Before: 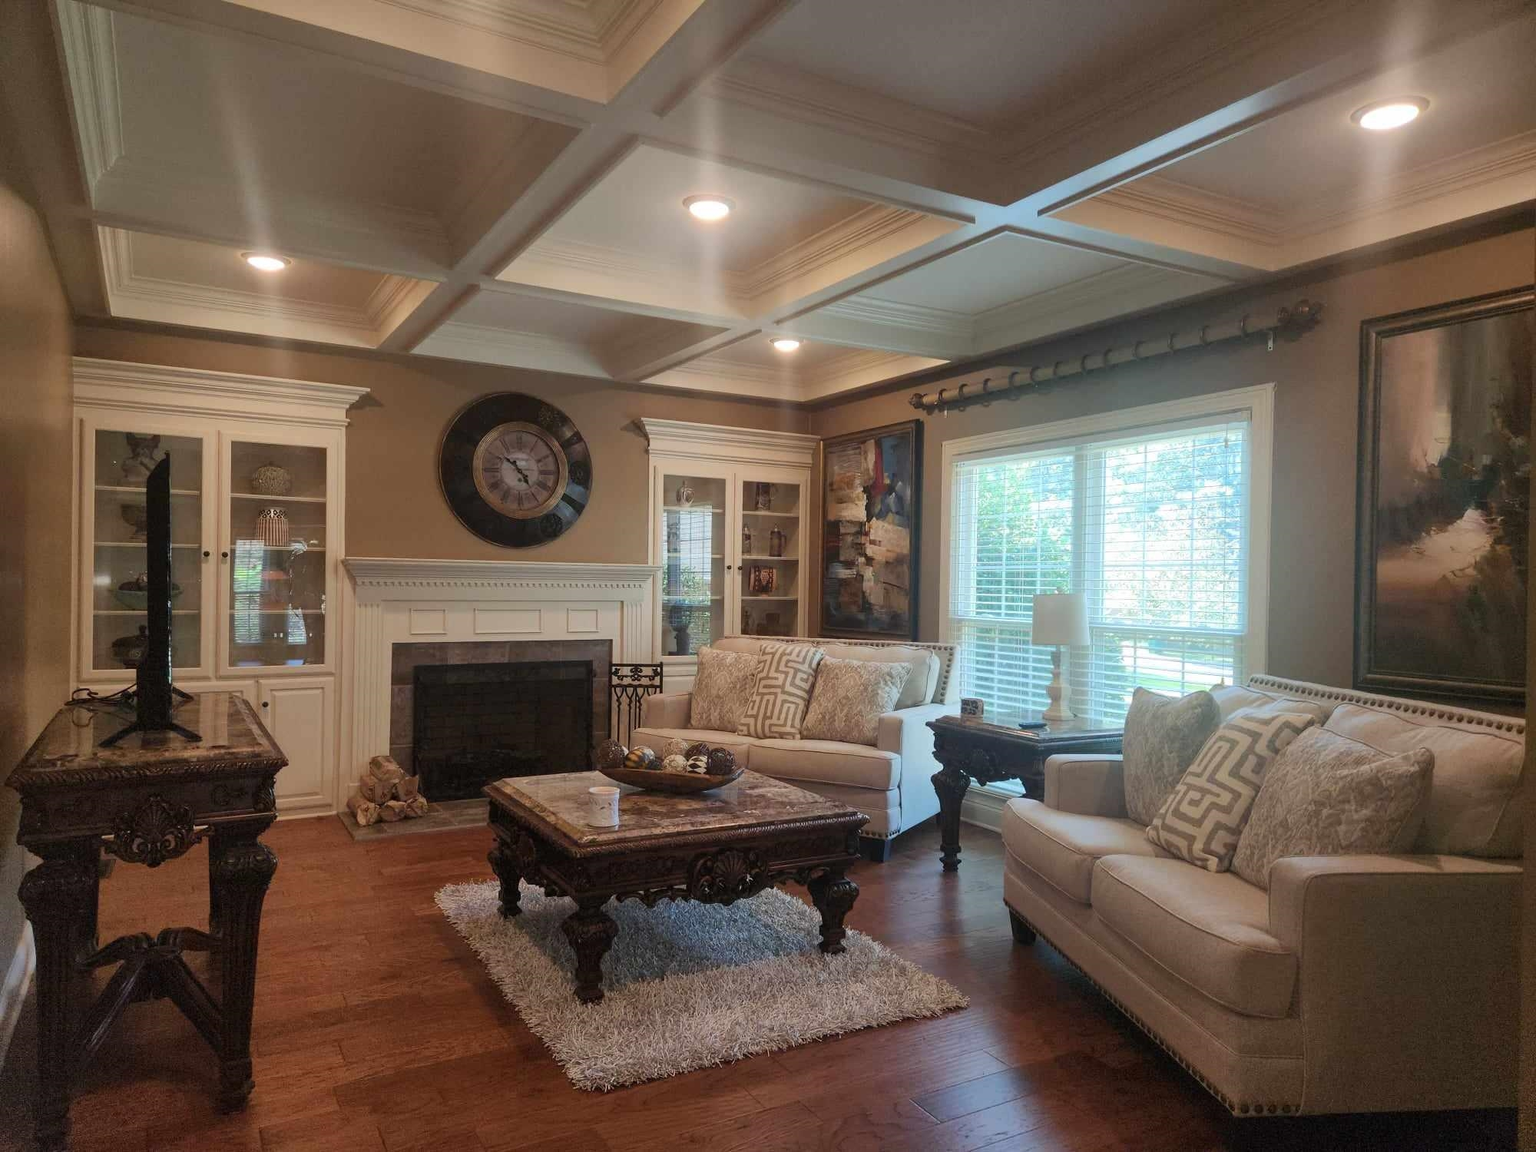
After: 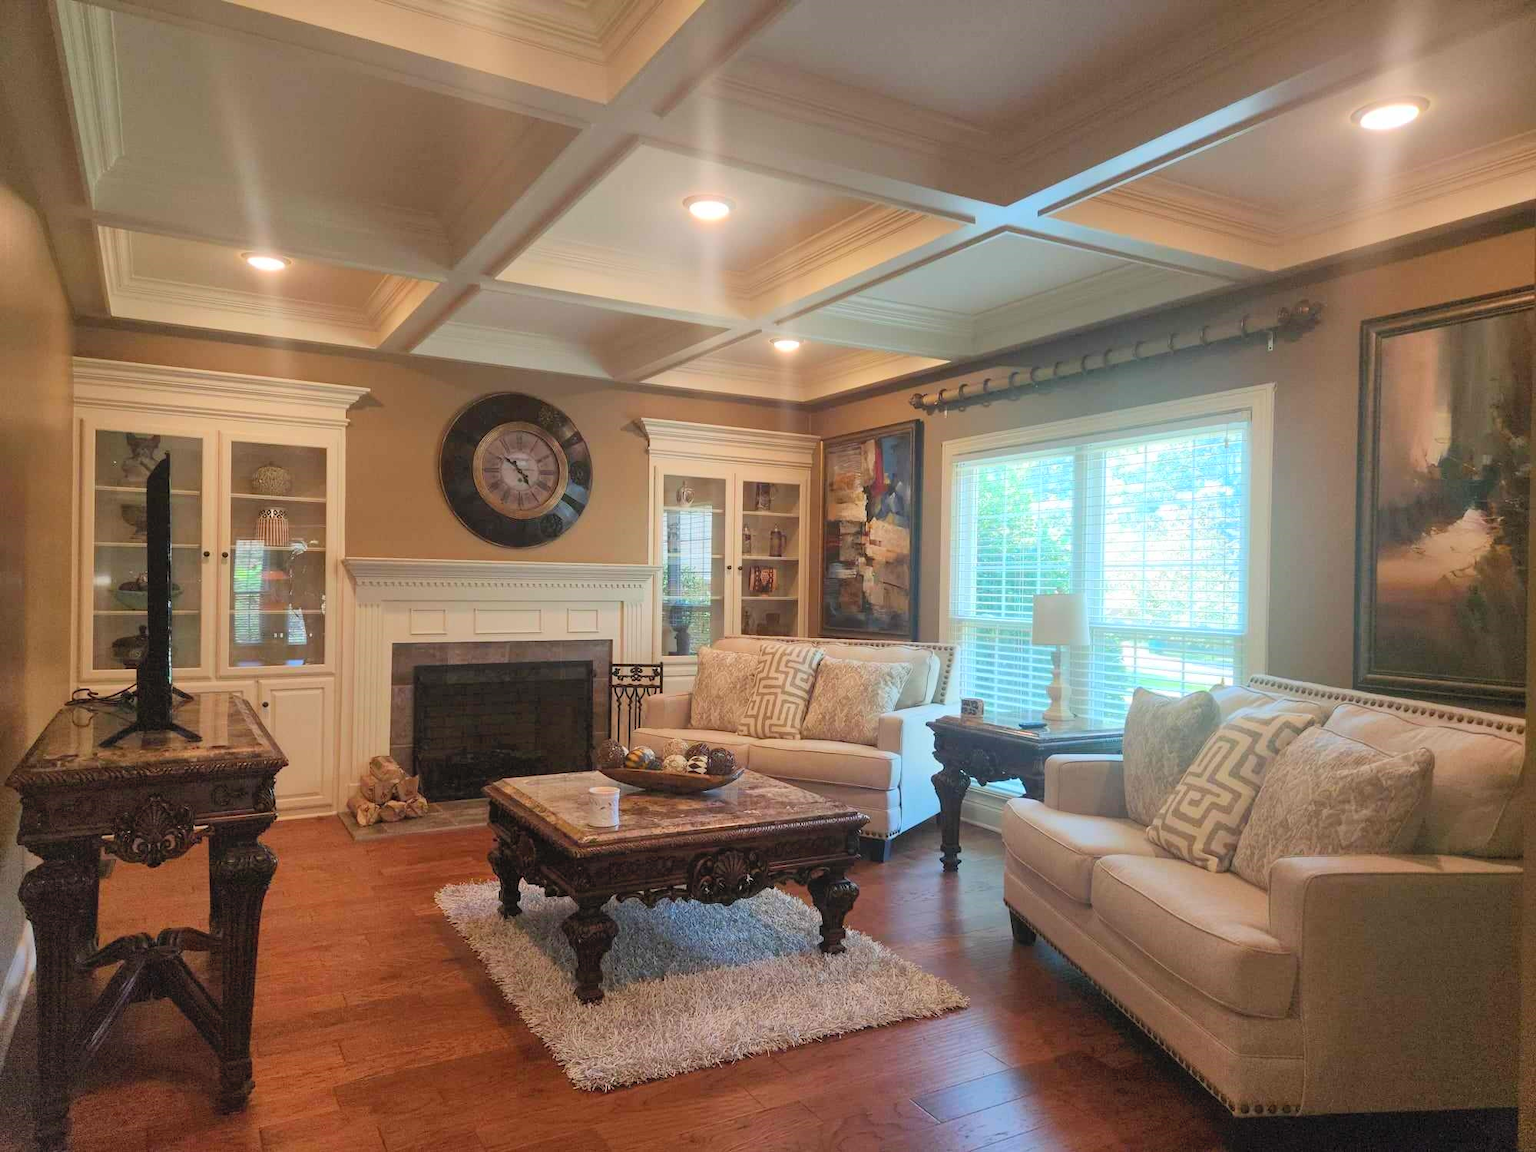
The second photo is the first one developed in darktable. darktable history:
contrast brightness saturation: contrast 0.066, brightness 0.175, saturation 0.406
